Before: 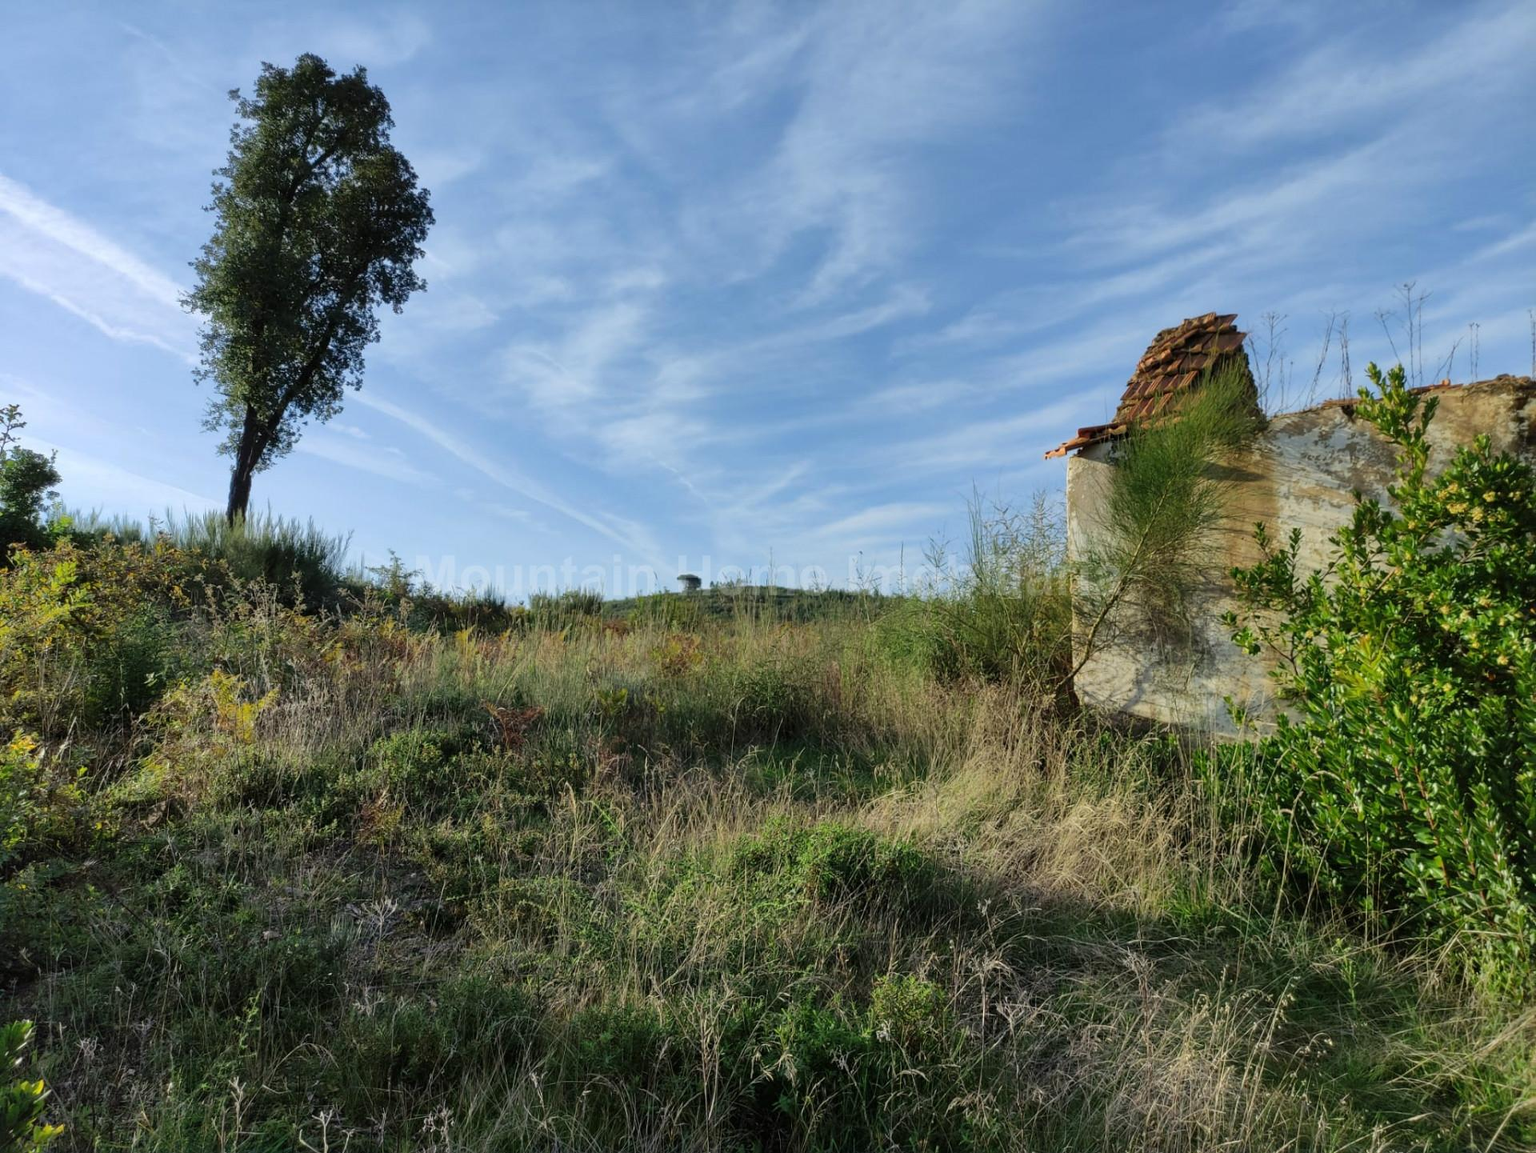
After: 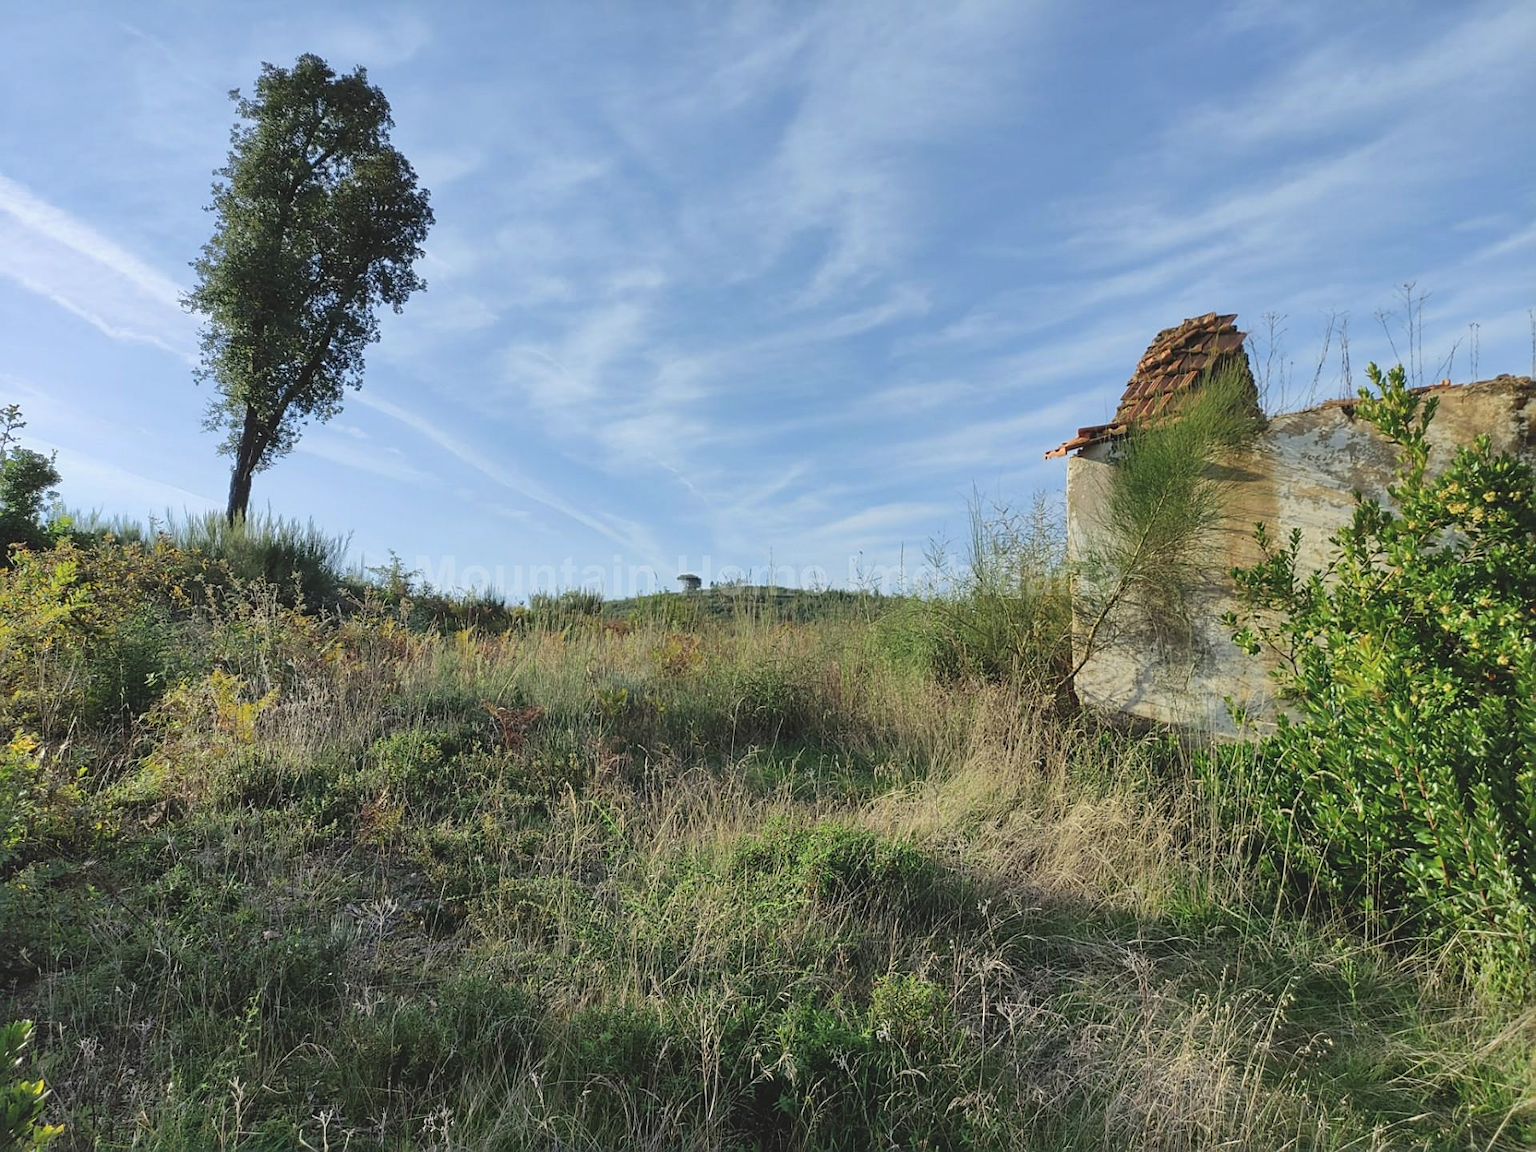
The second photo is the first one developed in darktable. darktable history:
sharpen: on, module defaults
exposure: exposure 0.191 EV, compensate highlight preservation false
contrast brightness saturation: contrast -0.15, brightness 0.05, saturation -0.12
